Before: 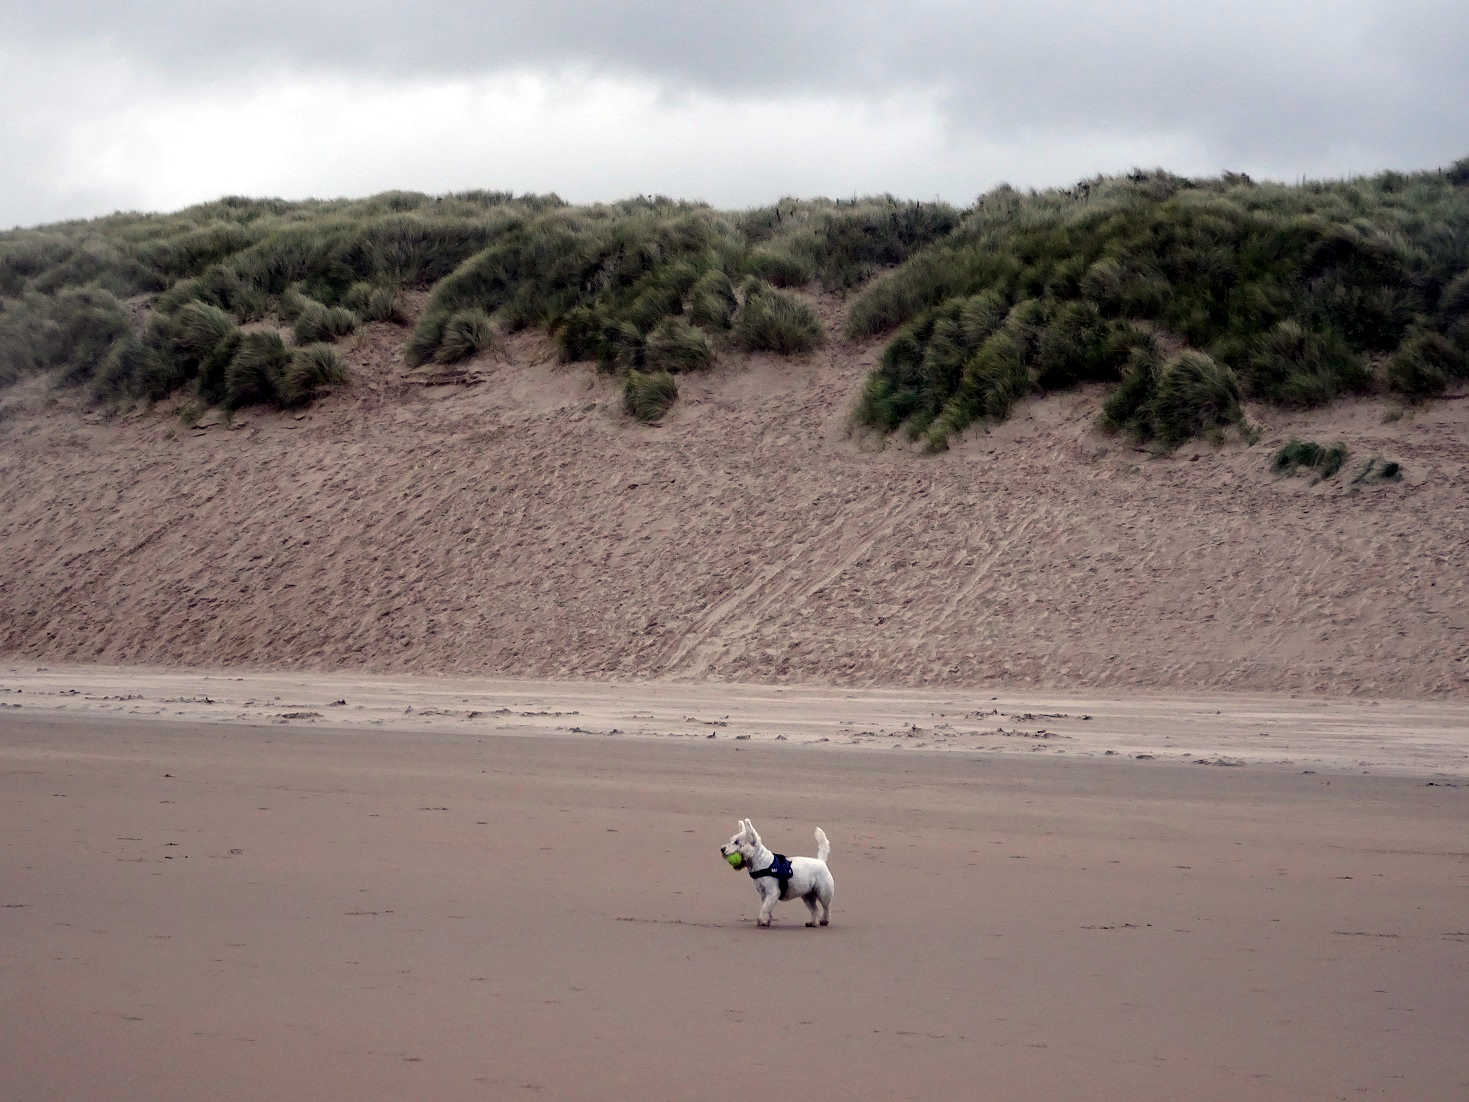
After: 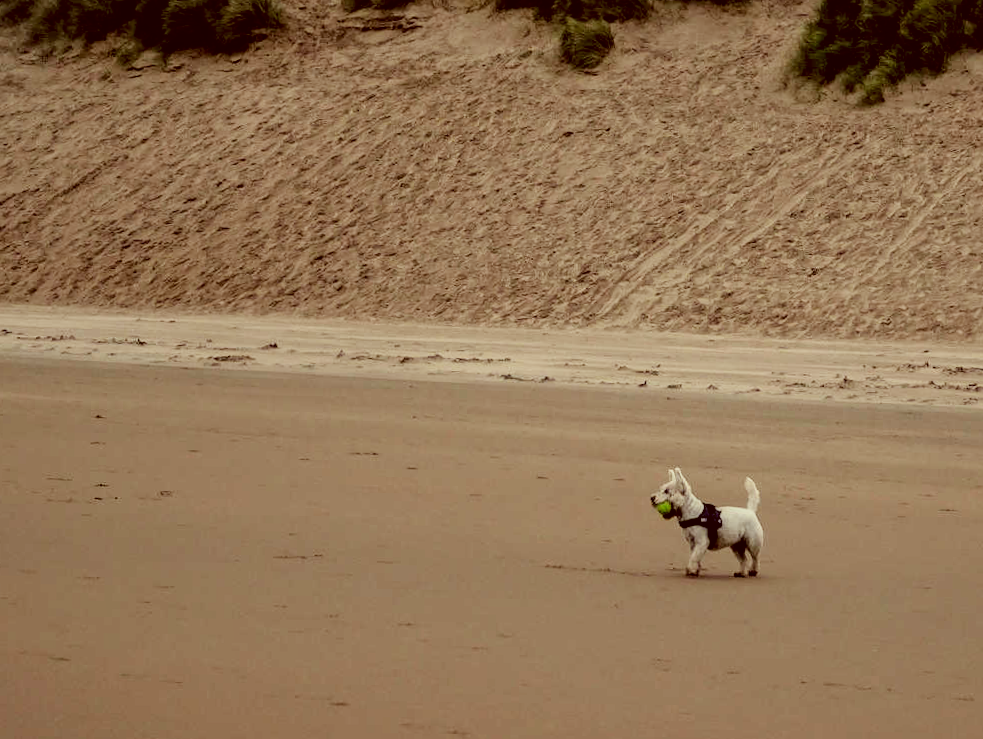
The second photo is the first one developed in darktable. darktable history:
filmic rgb: black relative exposure -7.65 EV, white relative exposure 4.56 EV, hardness 3.61
color correction: highlights a* -5.22, highlights b* 9.8, shadows a* 9.51, shadows b* 24.96
crop and rotate: angle -0.811°, left 3.676%, top 31.599%, right 28.098%
local contrast: on, module defaults
